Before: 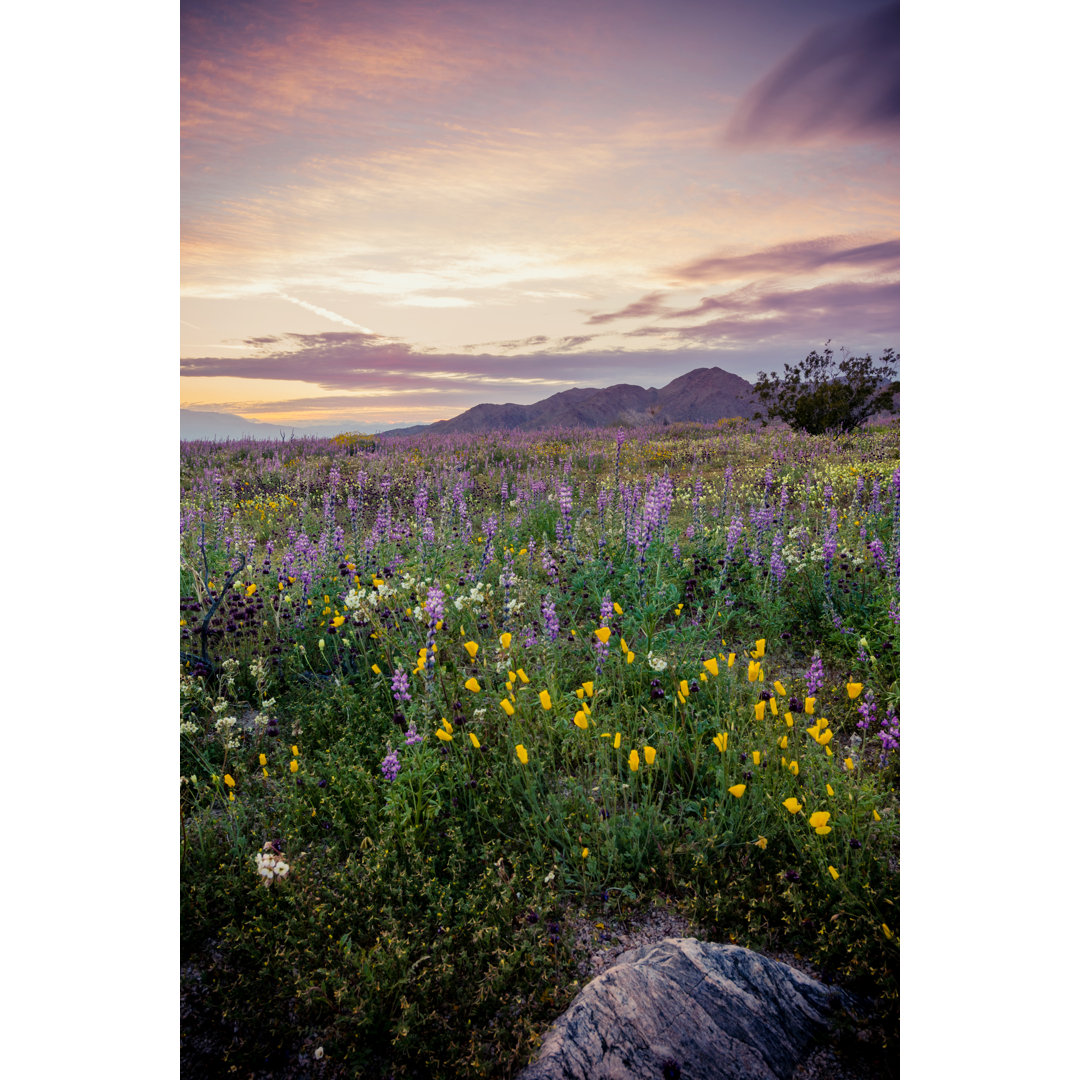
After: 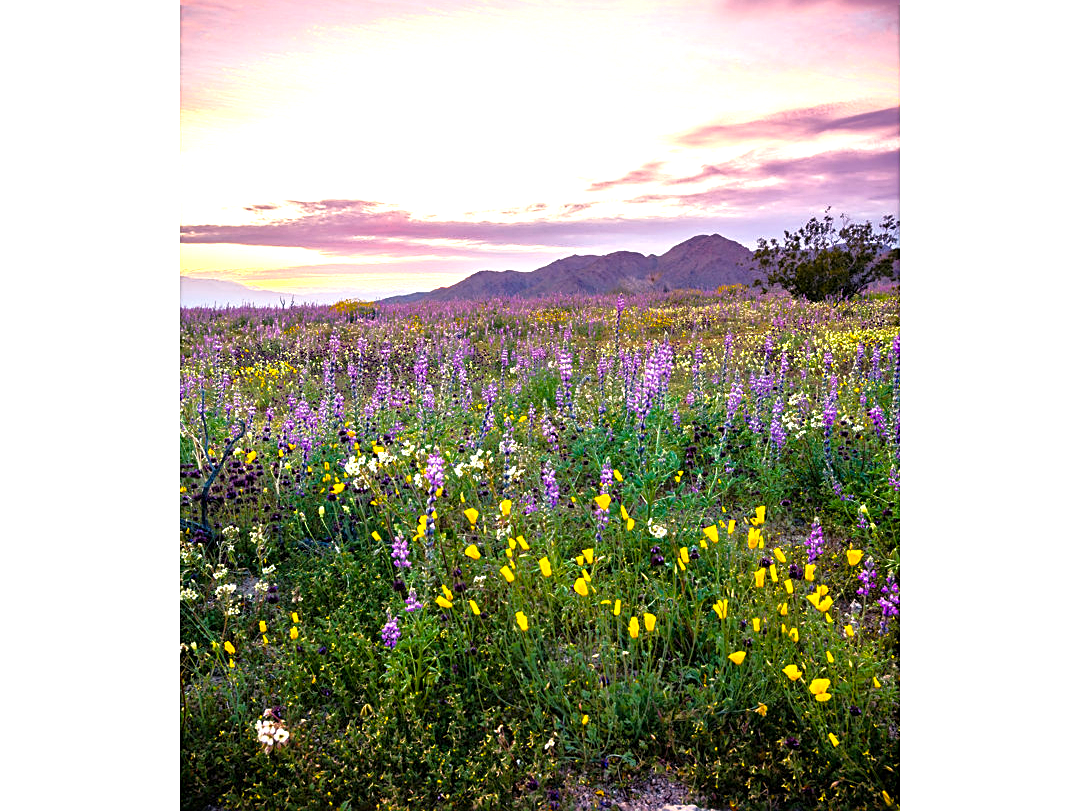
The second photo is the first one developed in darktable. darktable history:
color balance rgb: highlights gain › chroma 1.48%, highlights gain › hue 310.24°, perceptual saturation grading › global saturation 19.379%, global vibrance 14.34%
crop and rotate: top 12.388%, bottom 12.501%
tone equalizer: -8 EV 0.069 EV, mask exposure compensation -0.513 EV
exposure: black level correction 0, exposure 1.096 EV, compensate highlight preservation false
tone curve: curves: ch0 [(0, 0) (0.48, 0.431) (0.7, 0.609) (0.864, 0.854) (1, 1)], color space Lab, independent channels, preserve colors none
sharpen: on, module defaults
